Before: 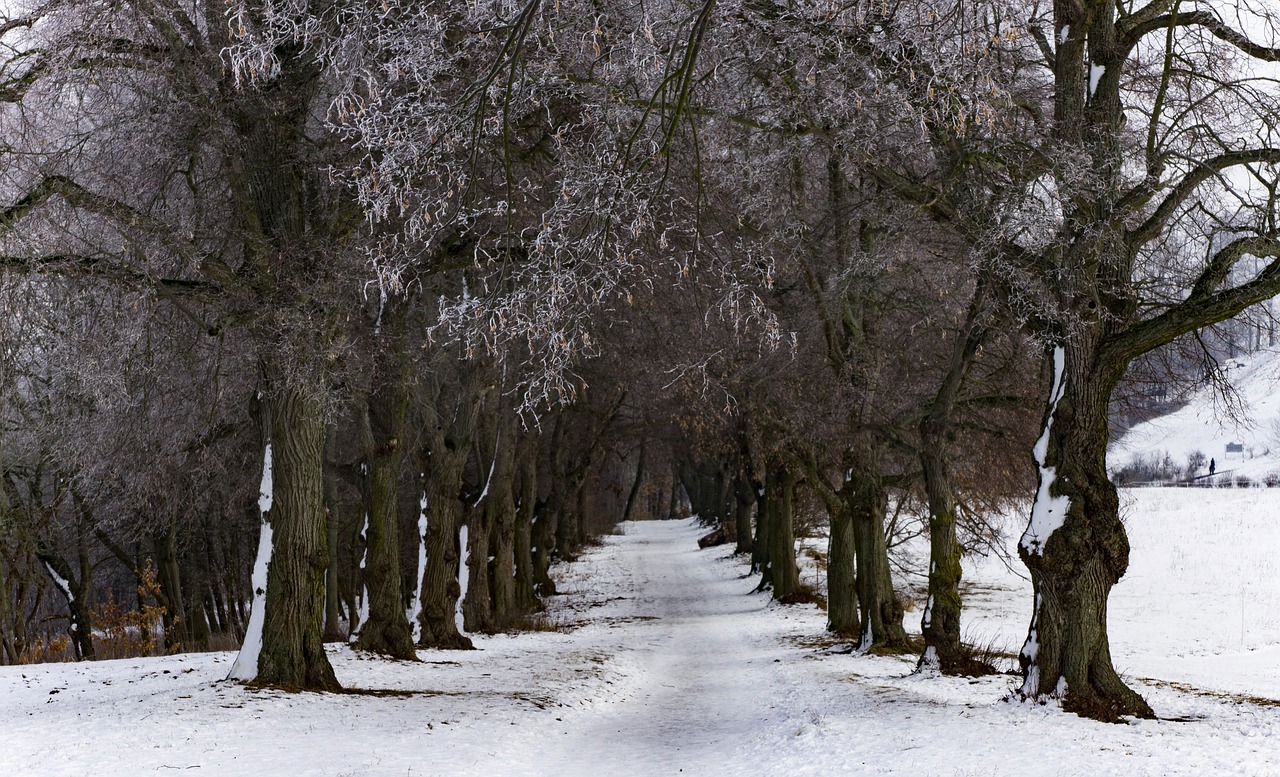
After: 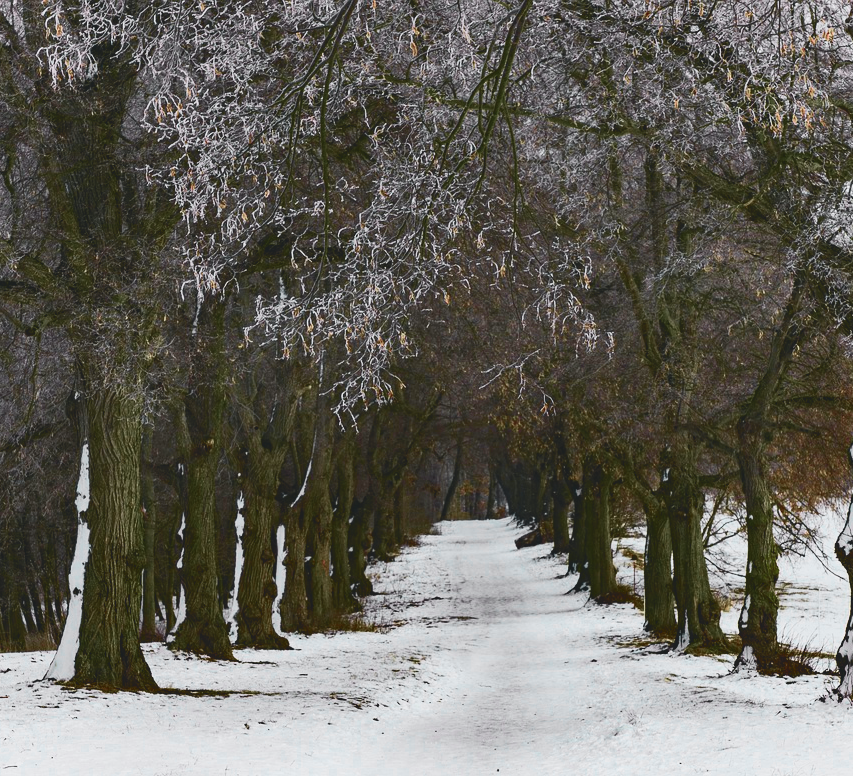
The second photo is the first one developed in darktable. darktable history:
tone curve: curves: ch0 [(0, 0.11) (0.181, 0.223) (0.405, 0.46) (0.456, 0.528) (0.634, 0.728) (0.877, 0.89) (0.984, 0.935)]; ch1 [(0, 0.052) (0.443, 0.43) (0.492, 0.485) (0.566, 0.579) (0.595, 0.625) (0.608, 0.654) (0.65, 0.708) (1, 0.961)]; ch2 [(0, 0) (0.33, 0.301) (0.421, 0.443) (0.447, 0.489) (0.495, 0.492) (0.537, 0.57) (0.586, 0.591) (0.663, 0.686) (1, 1)], color space Lab, independent channels, preserve colors none
crop and rotate: left 14.365%, right 18.97%
color zones: curves: ch0 [(0, 0.533) (0.126, 0.533) (0.234, 0.533) (0.368, 0.357) (0.5, 0.5) (0.625, 0.5) (0.74, 0.637) (0.875, 0.5)]; ch1 [(0.004, 0.708) (0.129, 0.662) (0.25, 0.5) (0.375, 0.331) (0.496, 0.396) (0.625, 0.649) (0.739, 0.26) (0.875, 0.5) (1, 0.478)]; ch2 [(0, 0.409) (0.132, 0.403) (0.236, 0.558) (0.379, 0.448) (0.5, 0.5) (0.625, 0.5) (0.691, 0.39) (0.875, 0.5)]
